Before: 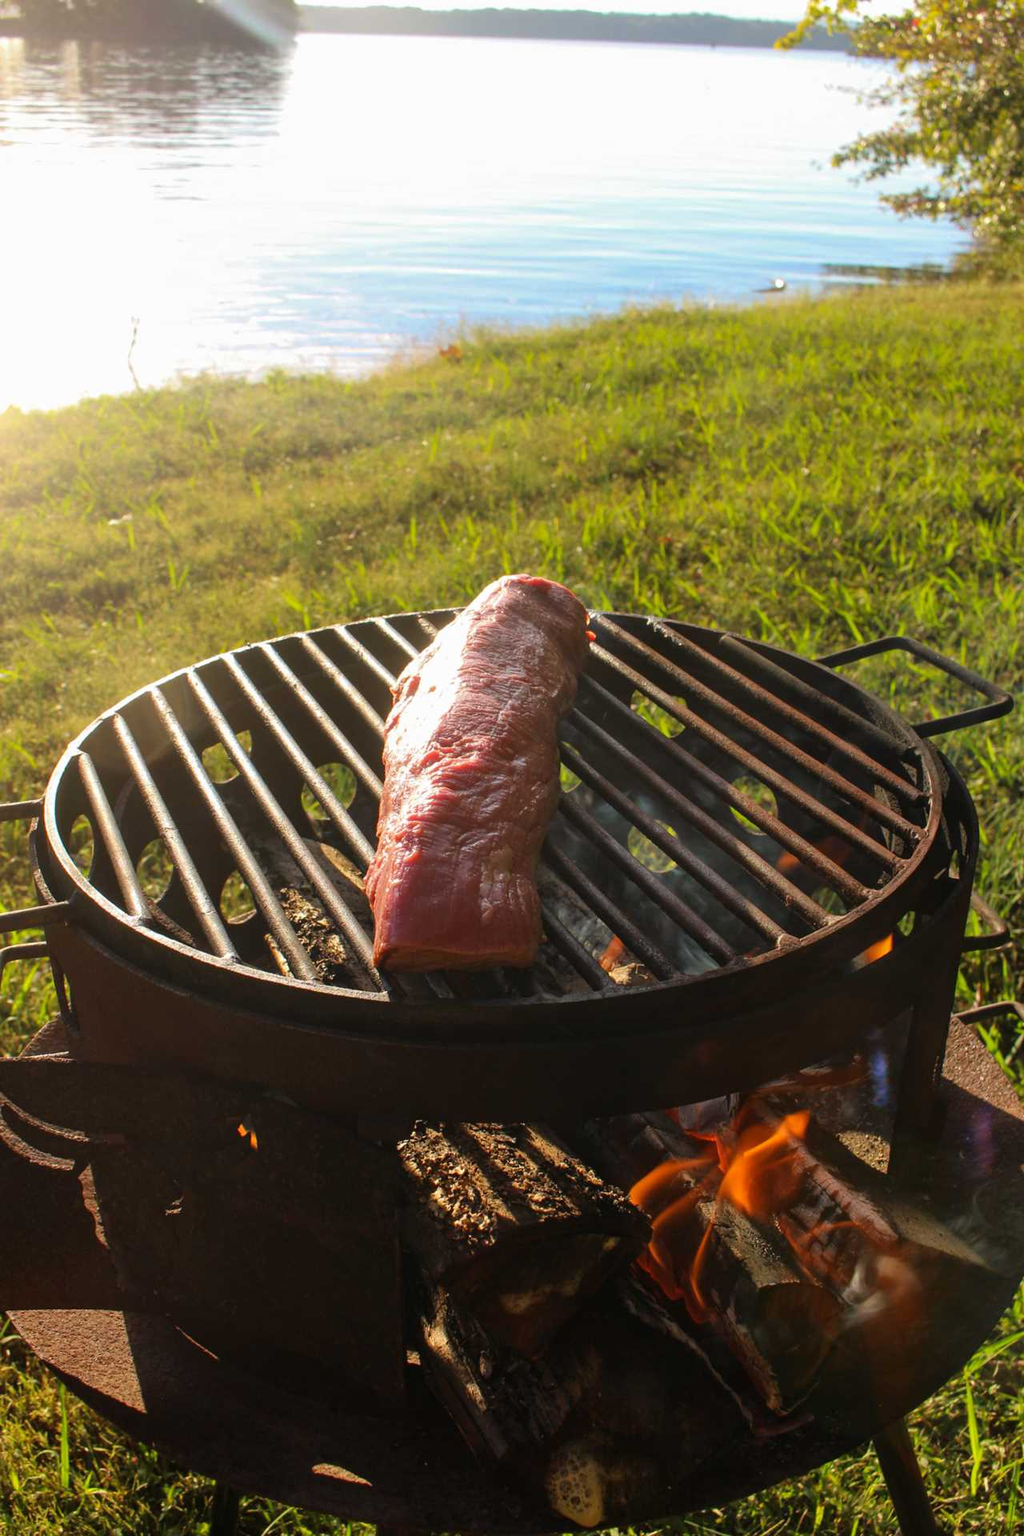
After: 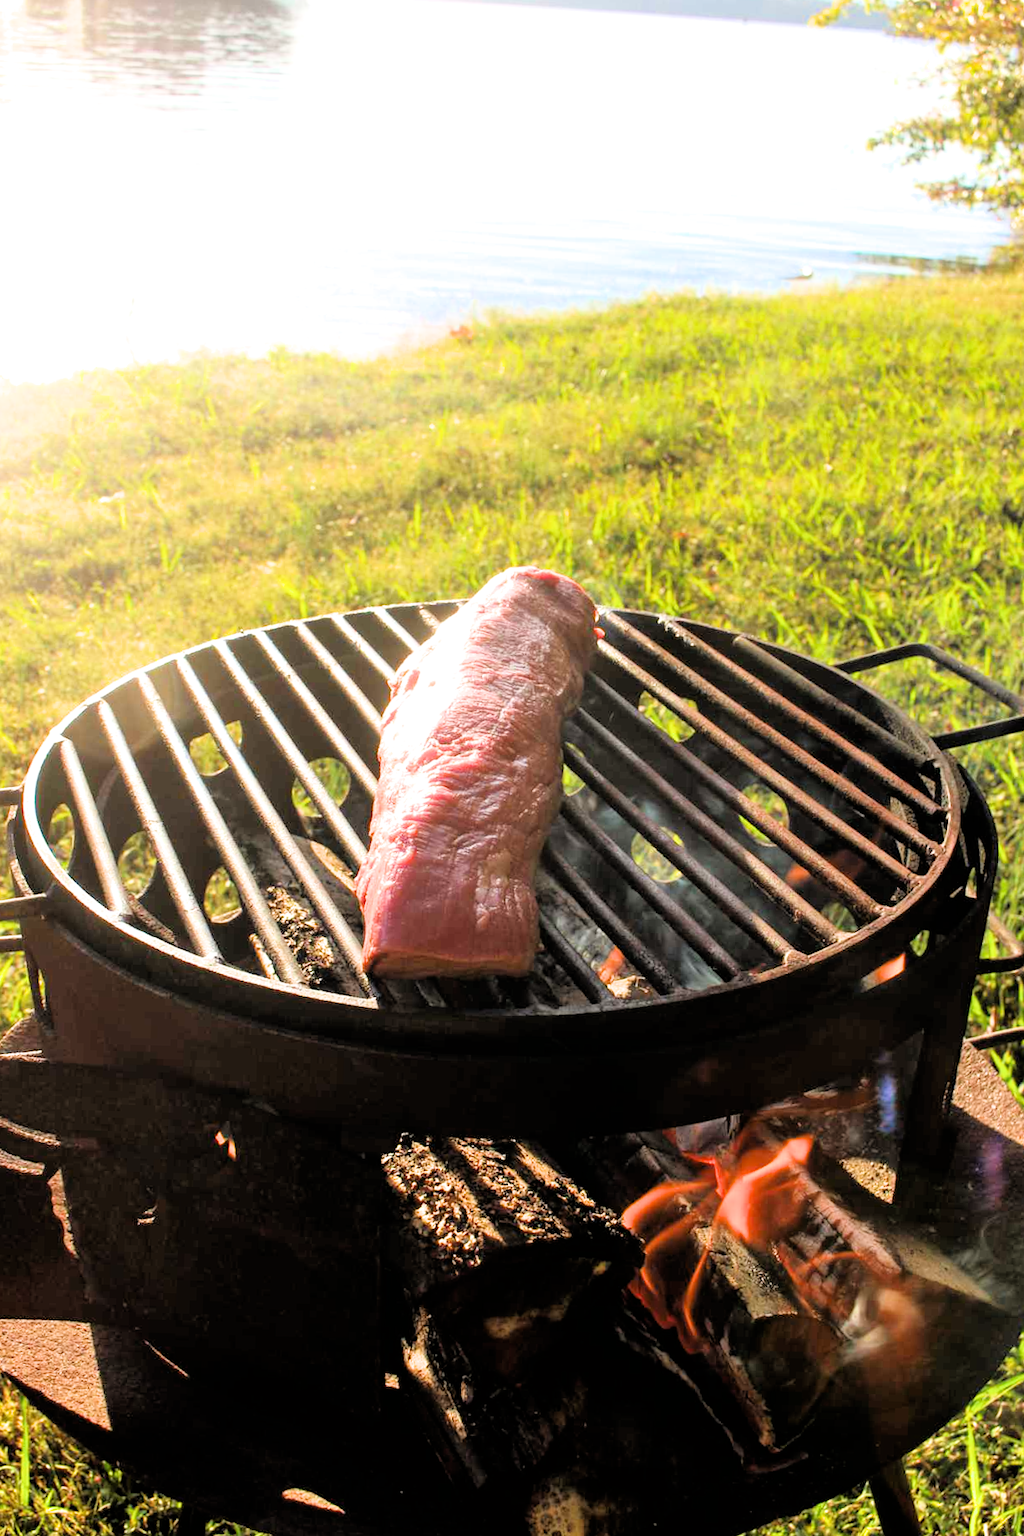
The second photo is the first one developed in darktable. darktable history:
crop and rotate: angle -1.69°
exposure: black level correction 0, exposure 1.45 EV, compensate exposure bias true, compensate highlight preservation false
filmic rgb: black relative exposure -3.86 EV, white relative exposure 3.48 EV, hardness 2.63, contrast 1.103
